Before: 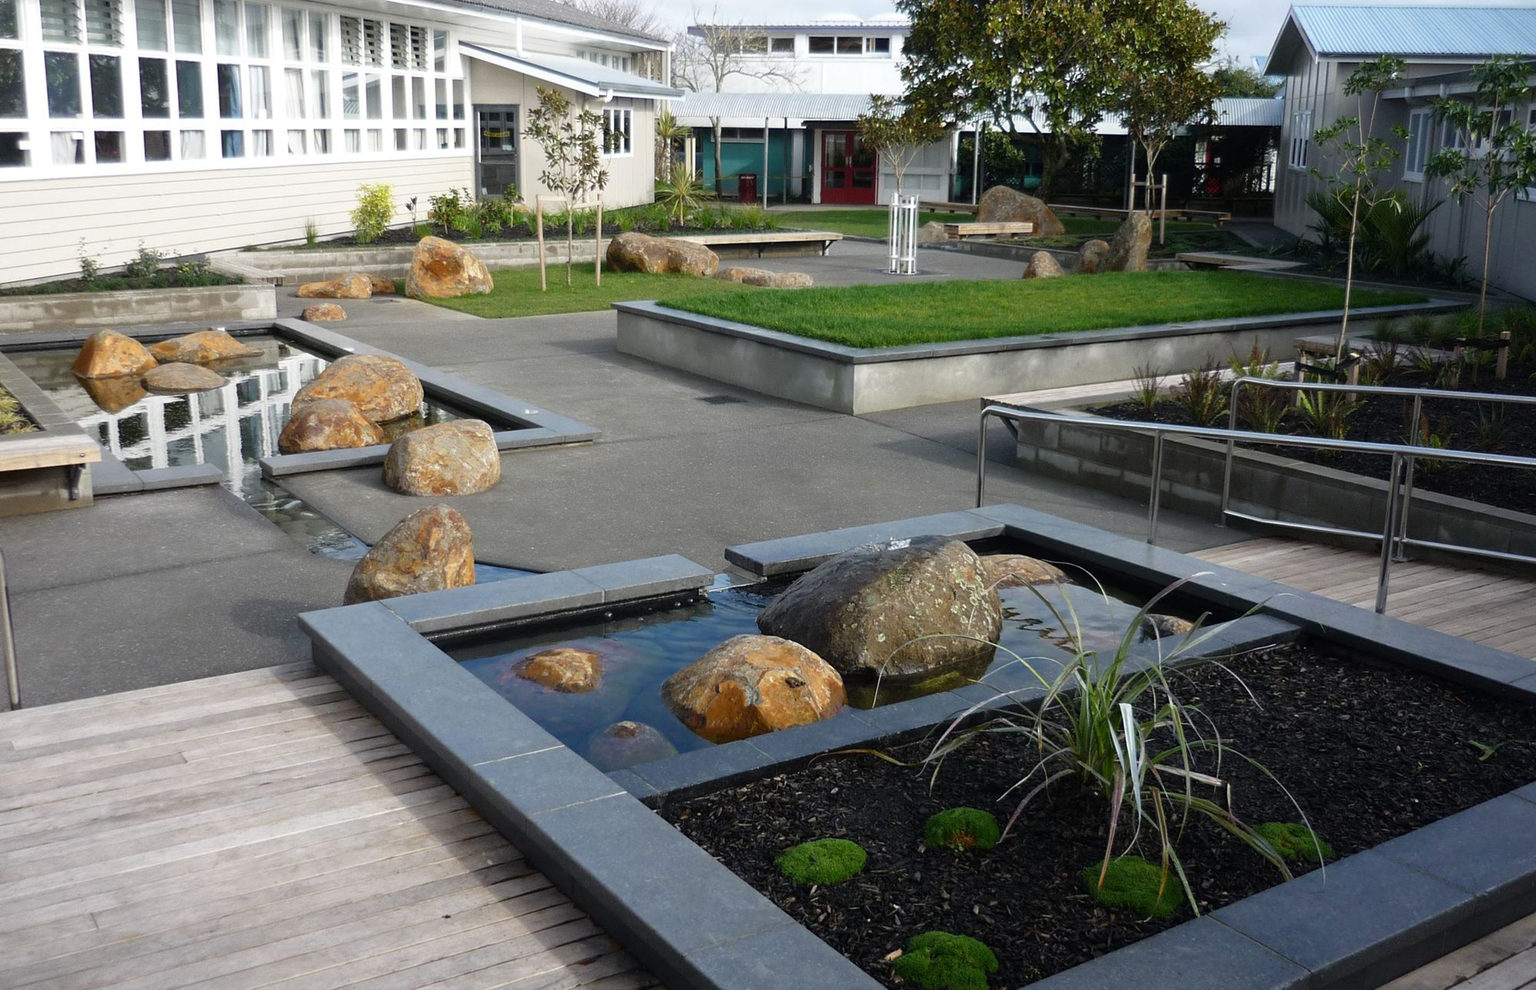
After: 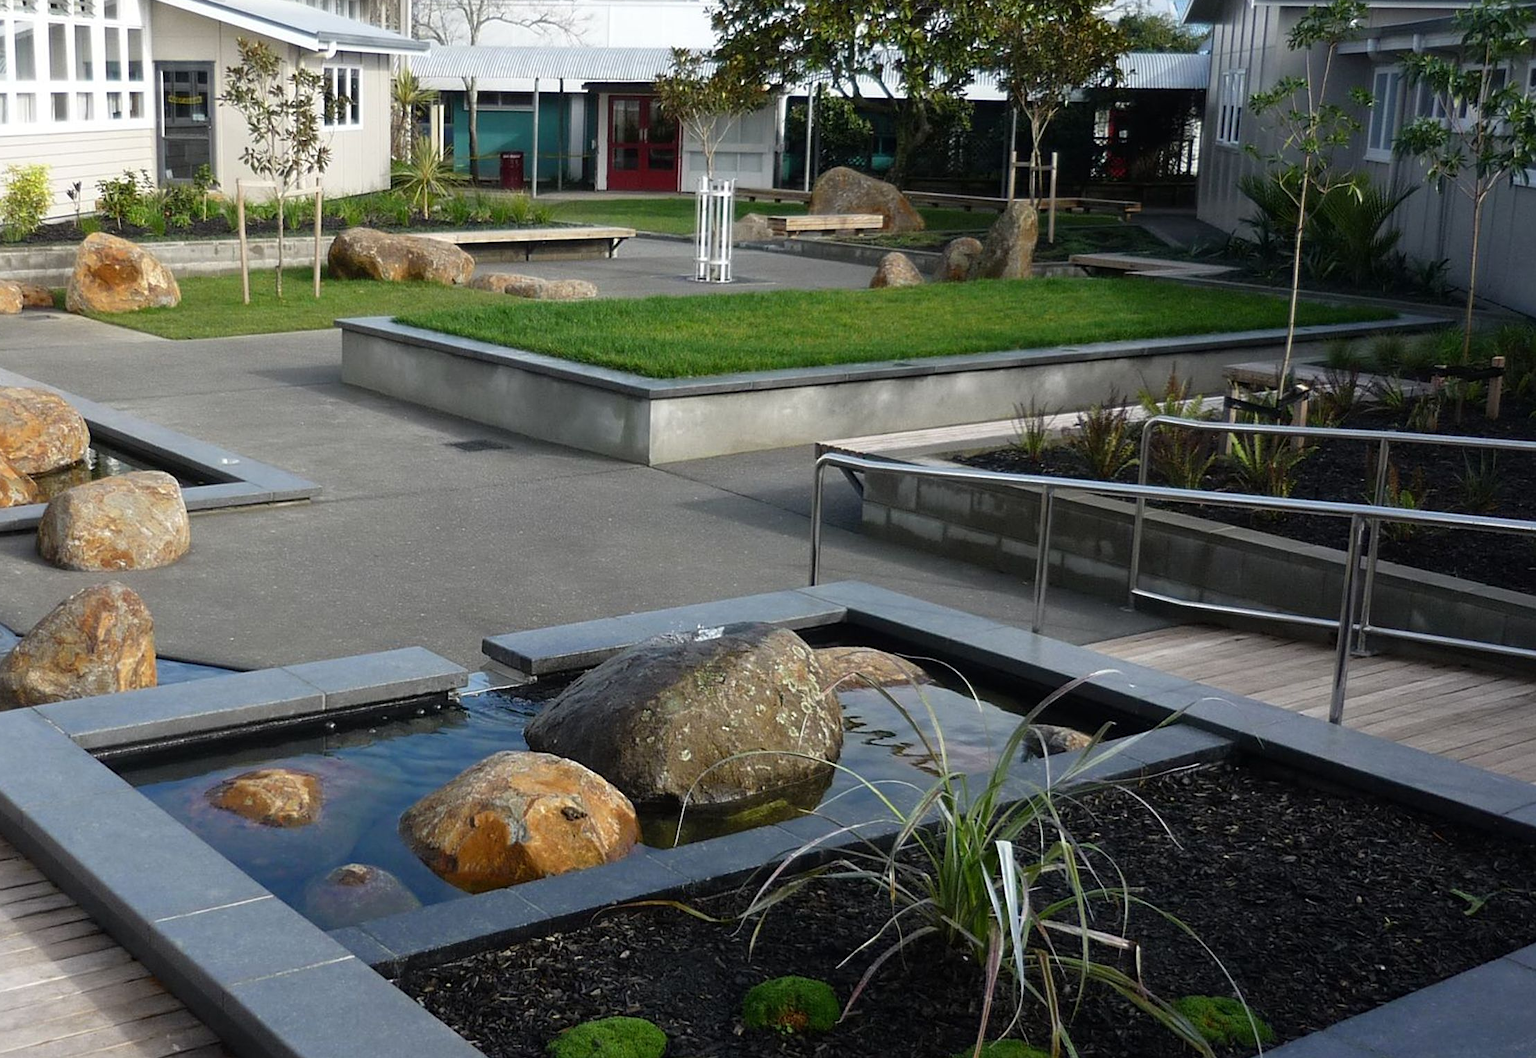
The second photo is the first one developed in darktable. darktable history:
sharpen: amount 0.2
crop: left 23.095%, top 5.827%, bottom 11.854%
